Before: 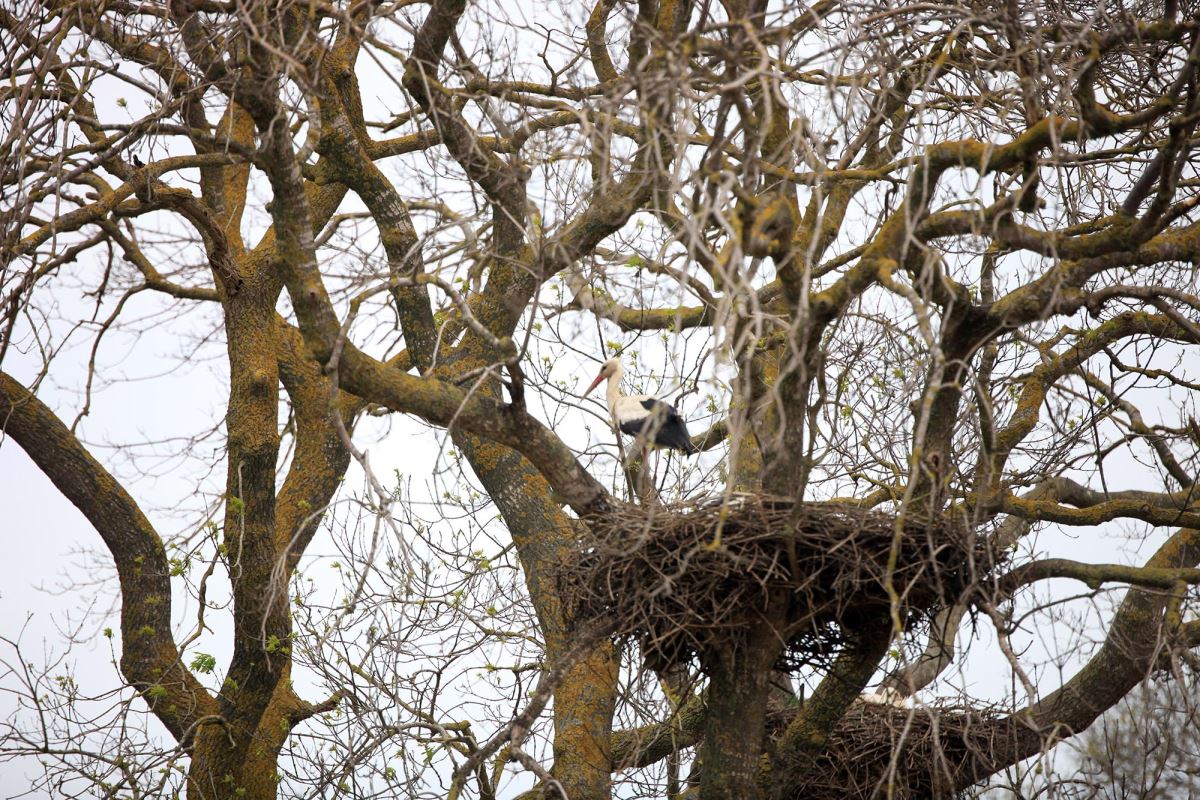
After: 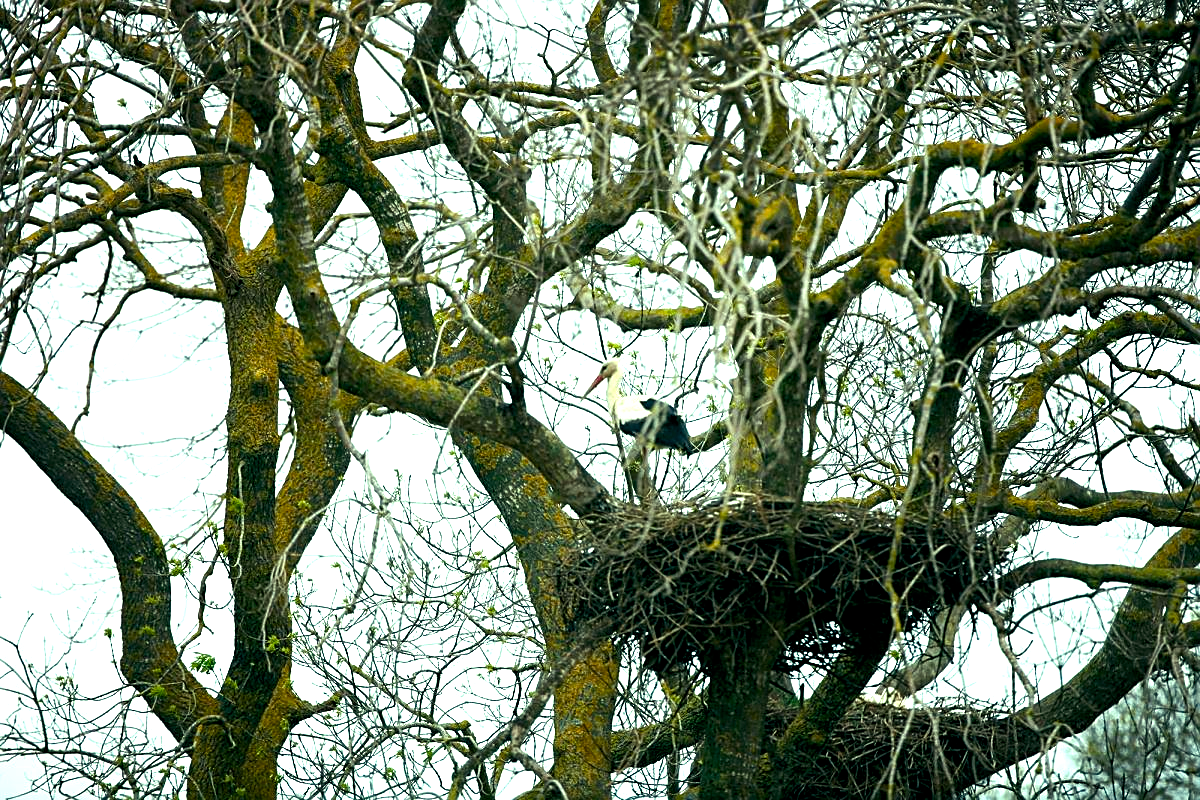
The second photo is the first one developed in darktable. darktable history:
sharpen: on, module defaults
color balance rgb: shadows lift › luminance -7.7%, shadows lift › chroma 2.13%, shadows lift › hue 165.27°, power › luminance -7.77%, power › chroma 1.1%, power › hue 215.88°, highlights gain › luminance 15.15%, highlights gain › chroma 7%, highlights gain › hue 125.57°, global offset › luminance -0.33%, global offset › chroma 0.11%, global offset › hue 165.27°, perceptual saturation grading › global saturation 24.42%, perceptual saturation grading › highlights -24.42%, perceptual saturation grading › mid-tones 24.42%, perceptual saturation grading › shadows 40%, perceptual brilliance grading › global brilliance -5%, perceptual brilliance grading › highlights 24.42%, perceptual brilliance grading › mid-tones 7%, perceptual brilliance grading › shadows -5%
